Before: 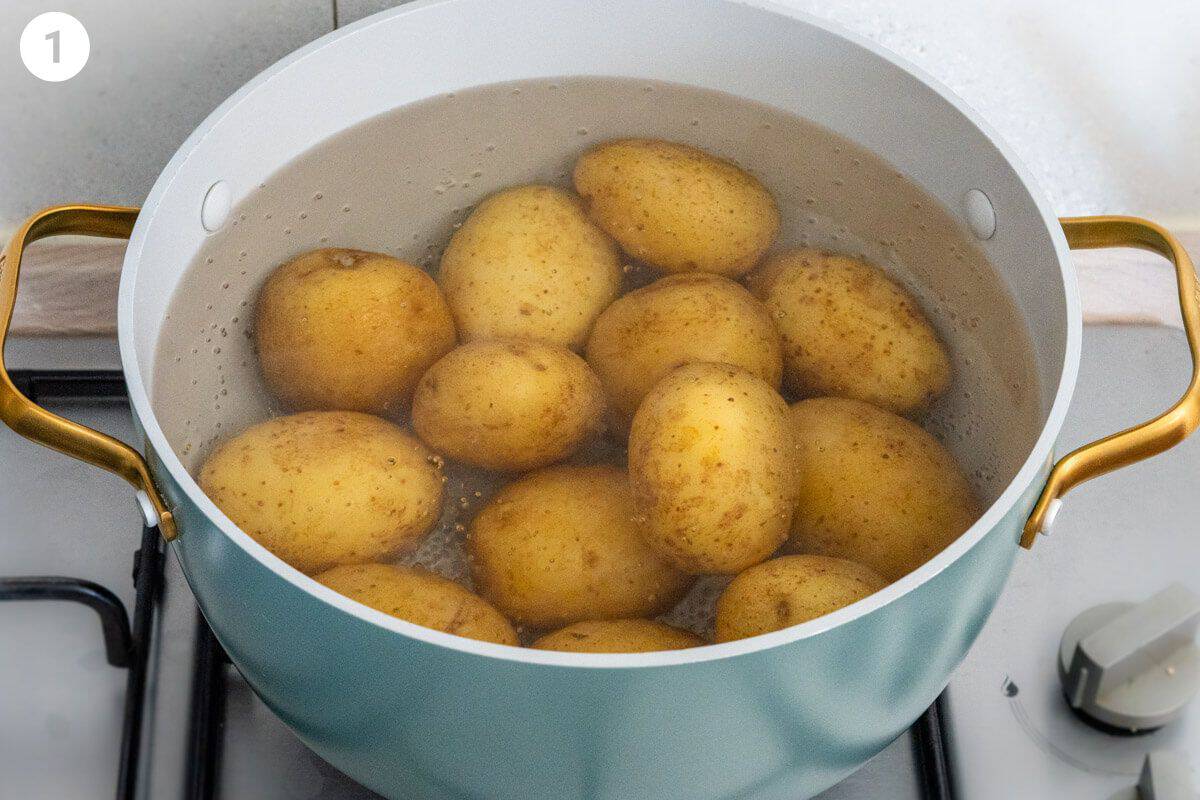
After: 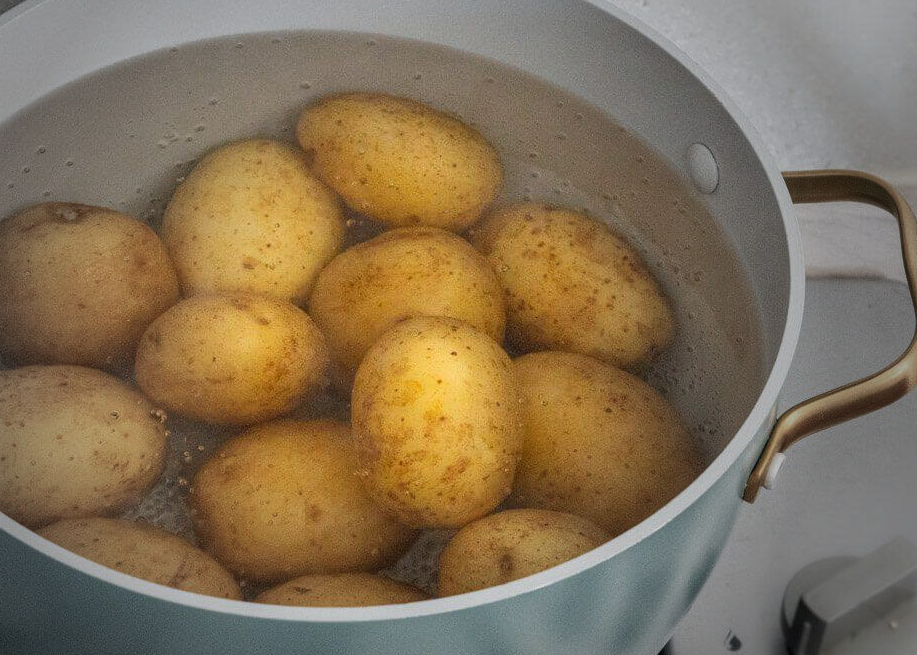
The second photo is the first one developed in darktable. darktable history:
crop: left 23.095%, top 5.827%, bottom 11.854%
vignetting: fall-off start 33.76%, fall-off radius 64.94%, brightness -0.575, center (-0.12, -0.002), width/height ratio 0.959
shadows and highlights: low approximation 0.01, soften with gaussian
